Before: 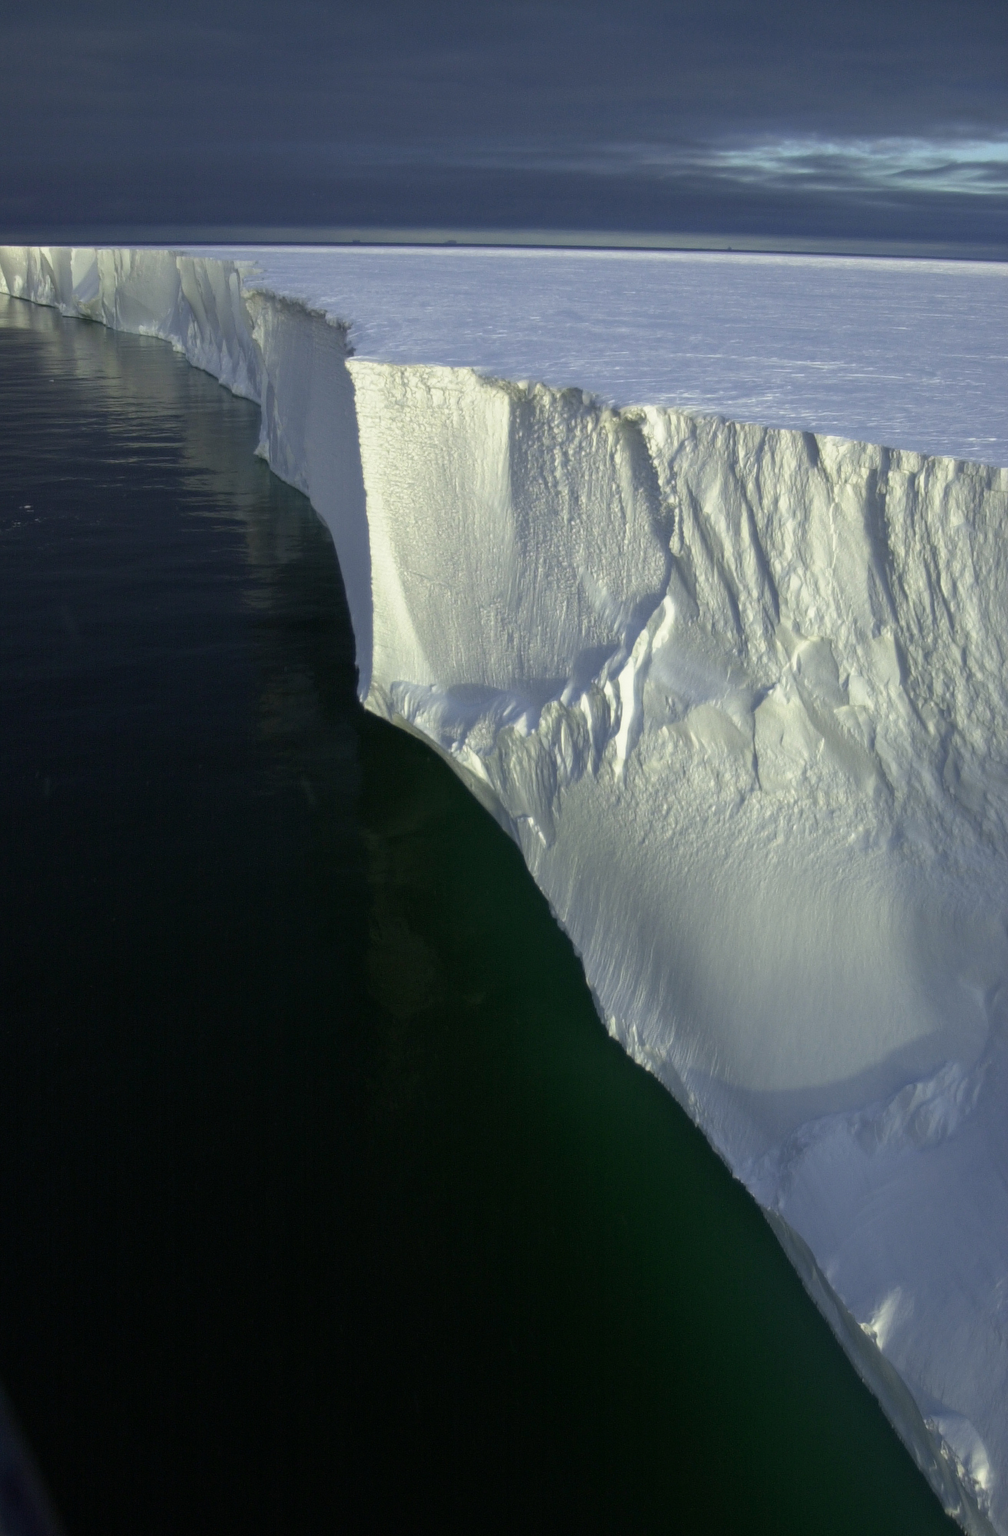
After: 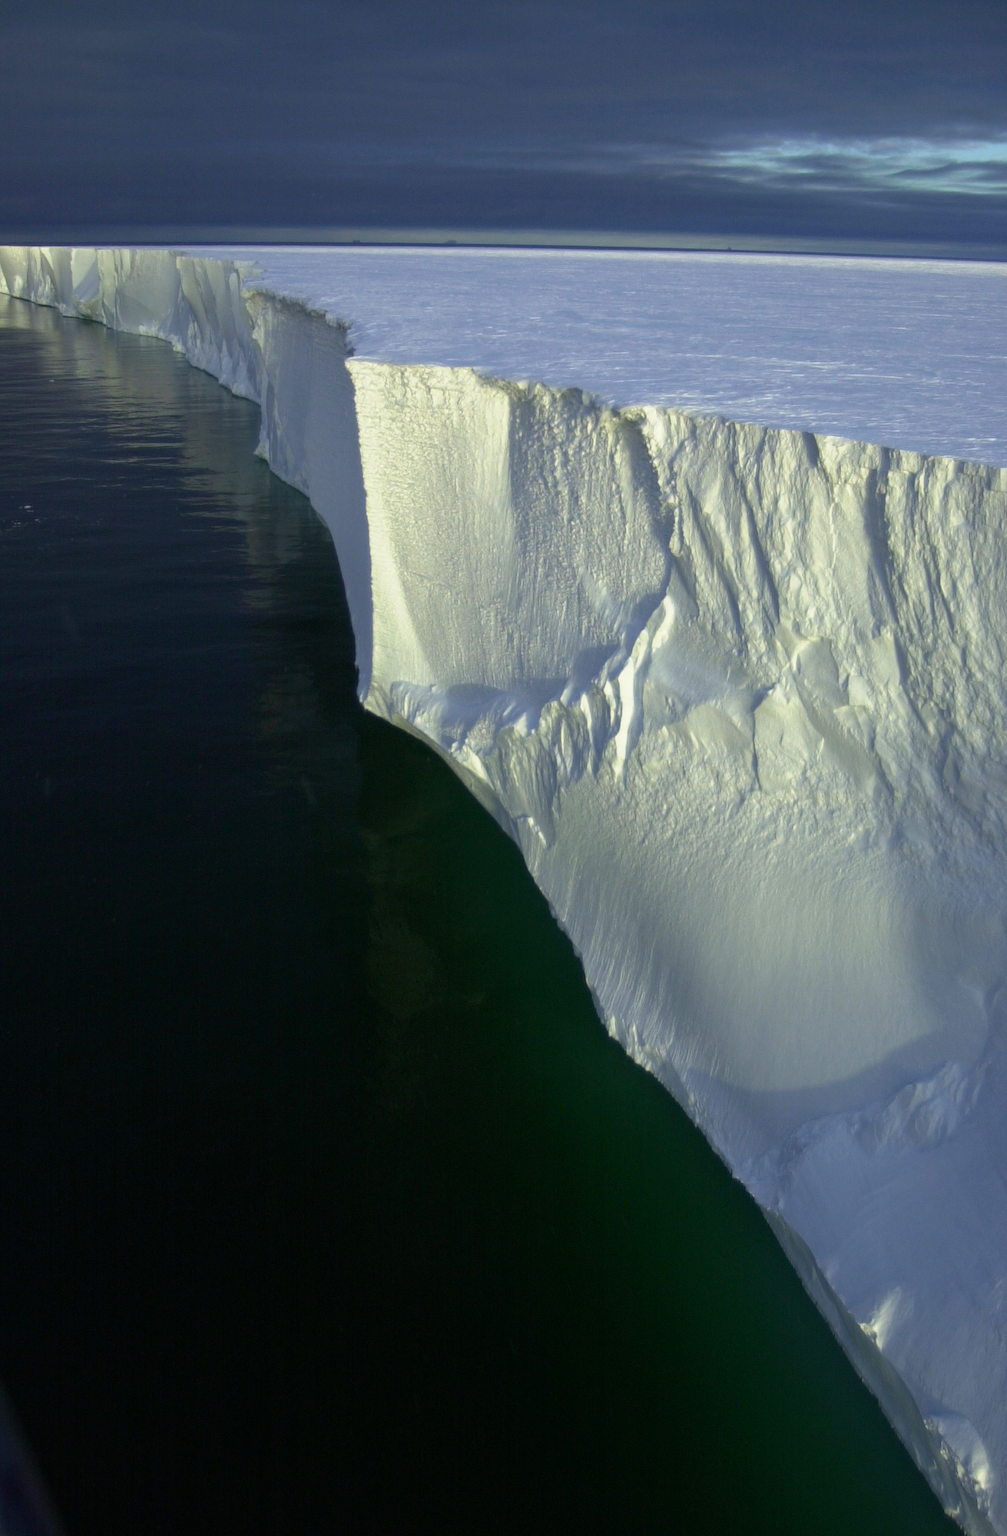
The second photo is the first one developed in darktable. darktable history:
color balance rgb: perceptual saturation grading › global saturation 20%, global vibrance 20%
